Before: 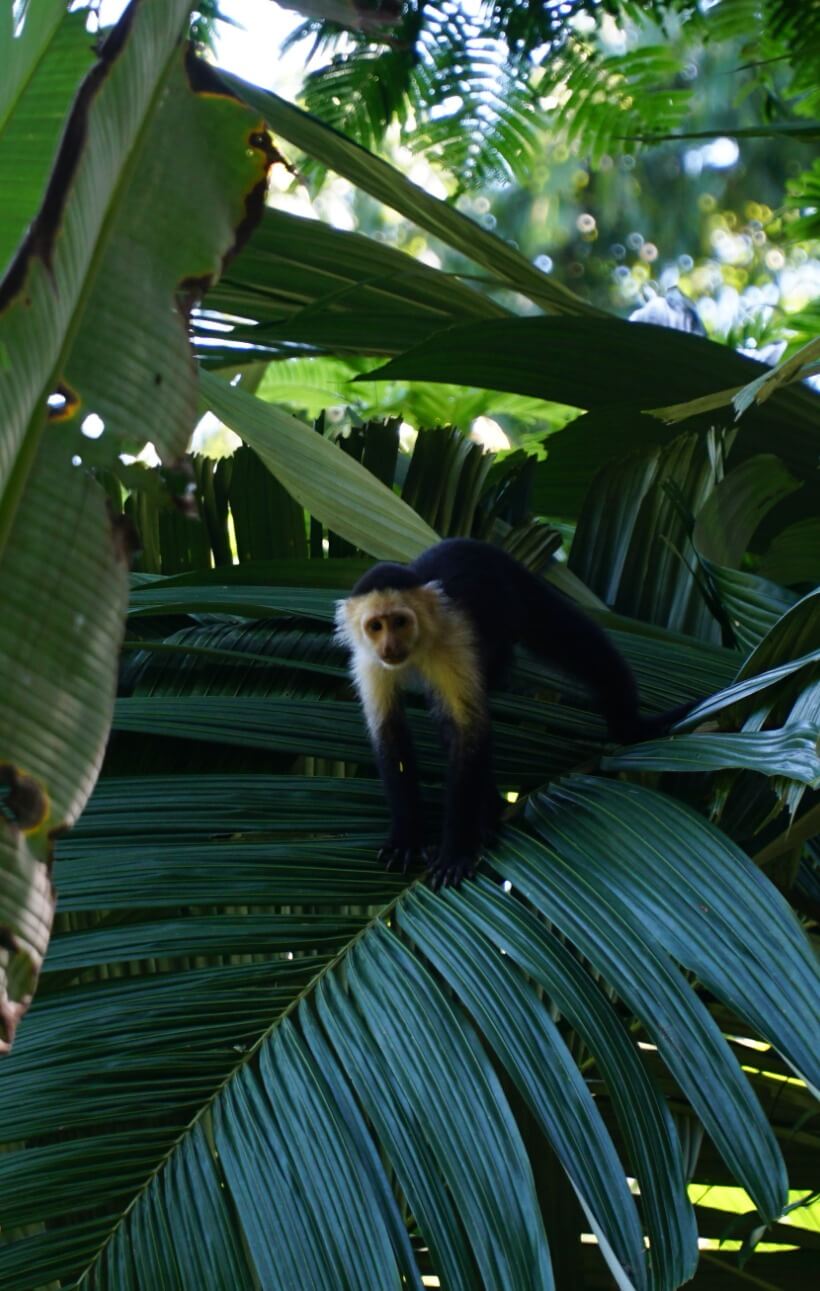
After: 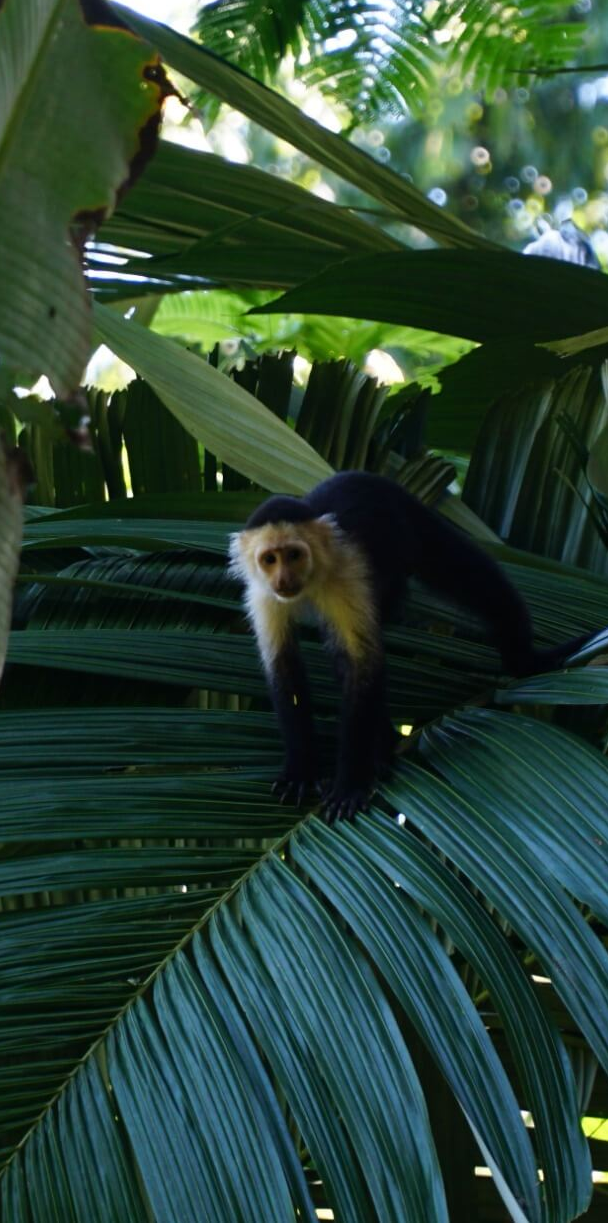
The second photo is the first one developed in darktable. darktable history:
crop and rotate: left 13.15%, top 5.251%, right 12.609%
